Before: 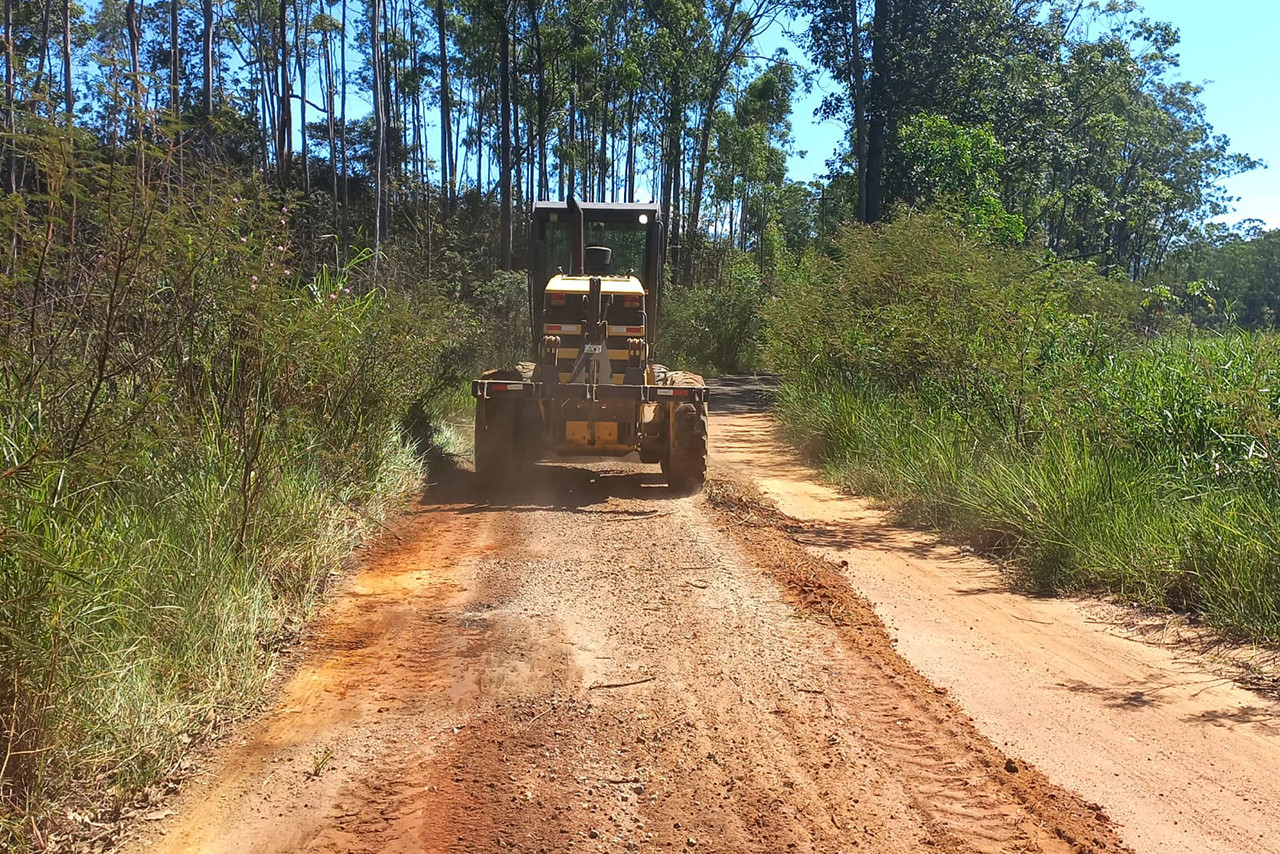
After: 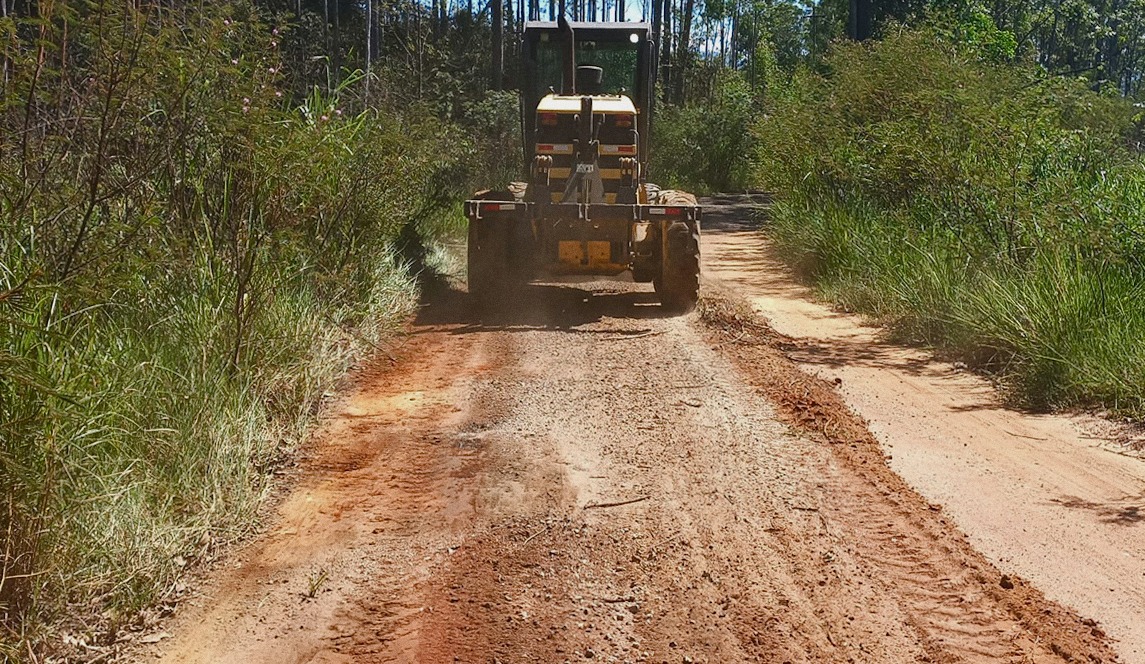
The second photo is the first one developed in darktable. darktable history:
crop: top 20.916%, right 9.437%, bottom 0.316%
grain: coarseness 0.09 ISO
color balance rgb: shadows lift › luminance -10%, shadows lift › chroma 1%, shadows lift › hue 113°, power › luminance -15%, highlights gain › chroma 0.2%, highlights gain › hue 333°, global offset › luminance 0.5%, perceptual saturation grading › global saturation 20%, perceptual saturation grading › highlights -50%, perceptual saturation grading › shadows 25%, contrast -10%
bloom: size 13.65%, threshold 98.39%, strength 4.82%
rotate and perspective: rotation -0.45°, automatic cropping original format, crop left 0.008, crop right 0.992, crop top 0.012, crop bottom 0.988
